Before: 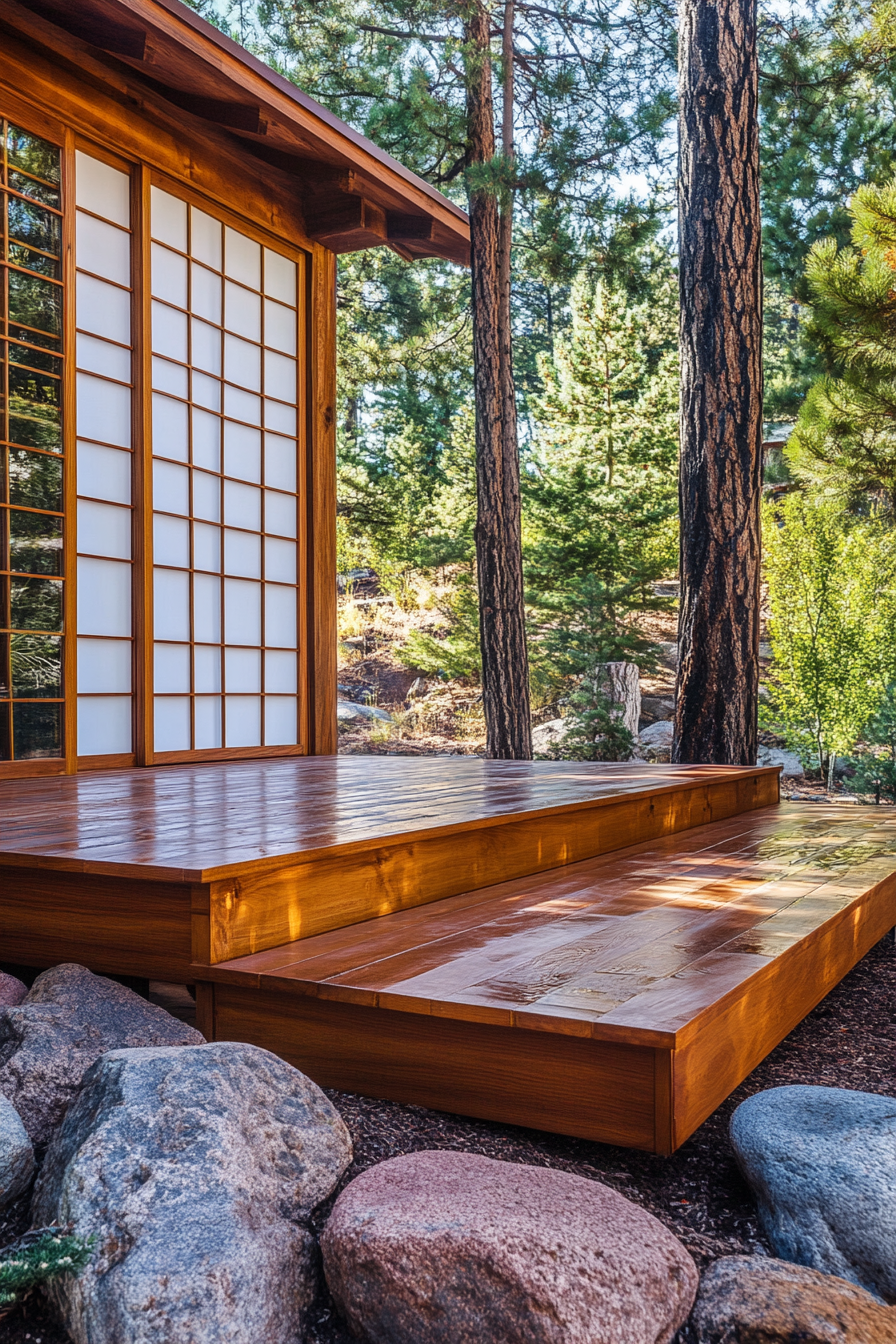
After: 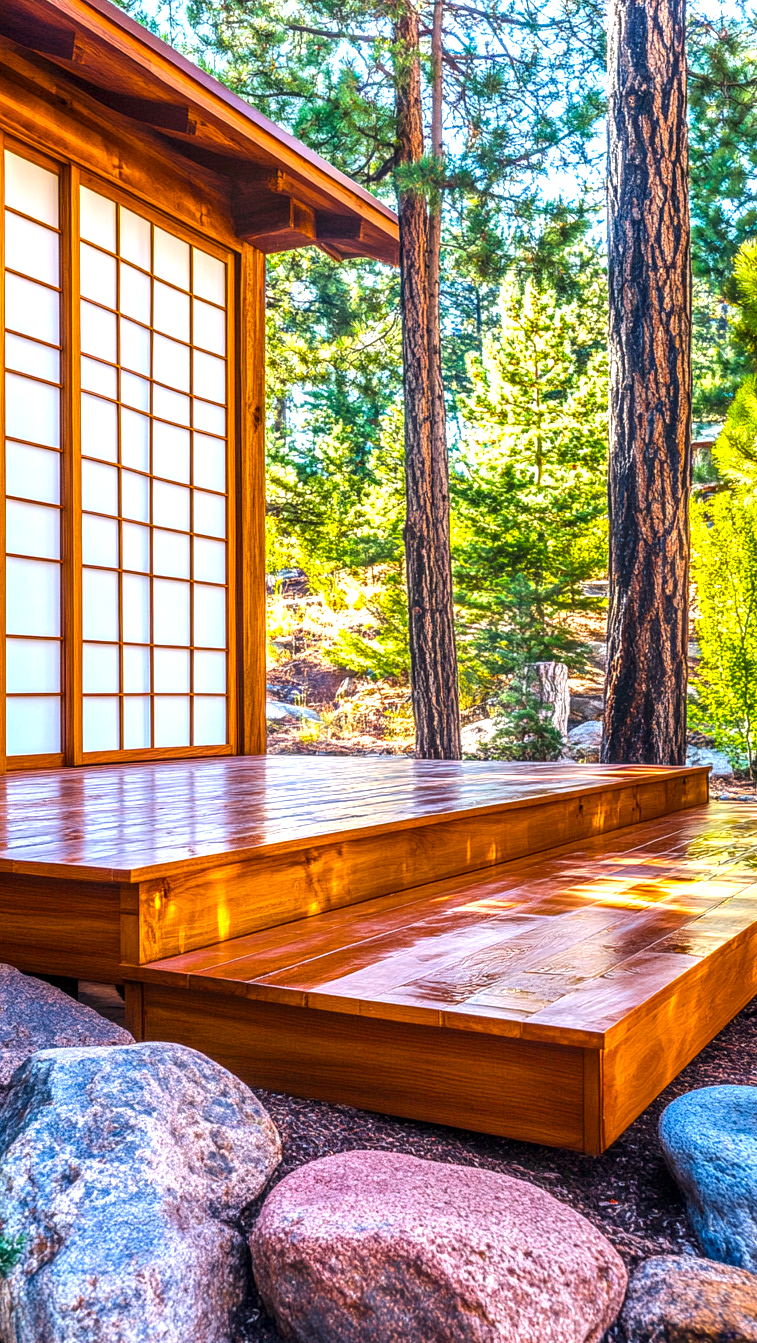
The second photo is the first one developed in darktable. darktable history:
exposure: black level correction 0, exposure 0.898 EV, compensate exposure bias true, compensate highlight preservation false
local contrast: detail 130%
crop: left 7.952%, right 7.473%
tone equalizer: edges refinement/feathering 500, mask exposure compensation -1.57 EV, preserve details no
color balance rgb: linear chroma grading › global chroma 14.452%, perceptual saturation grading › global saturation 19.595%, global vibrance 34.659%
